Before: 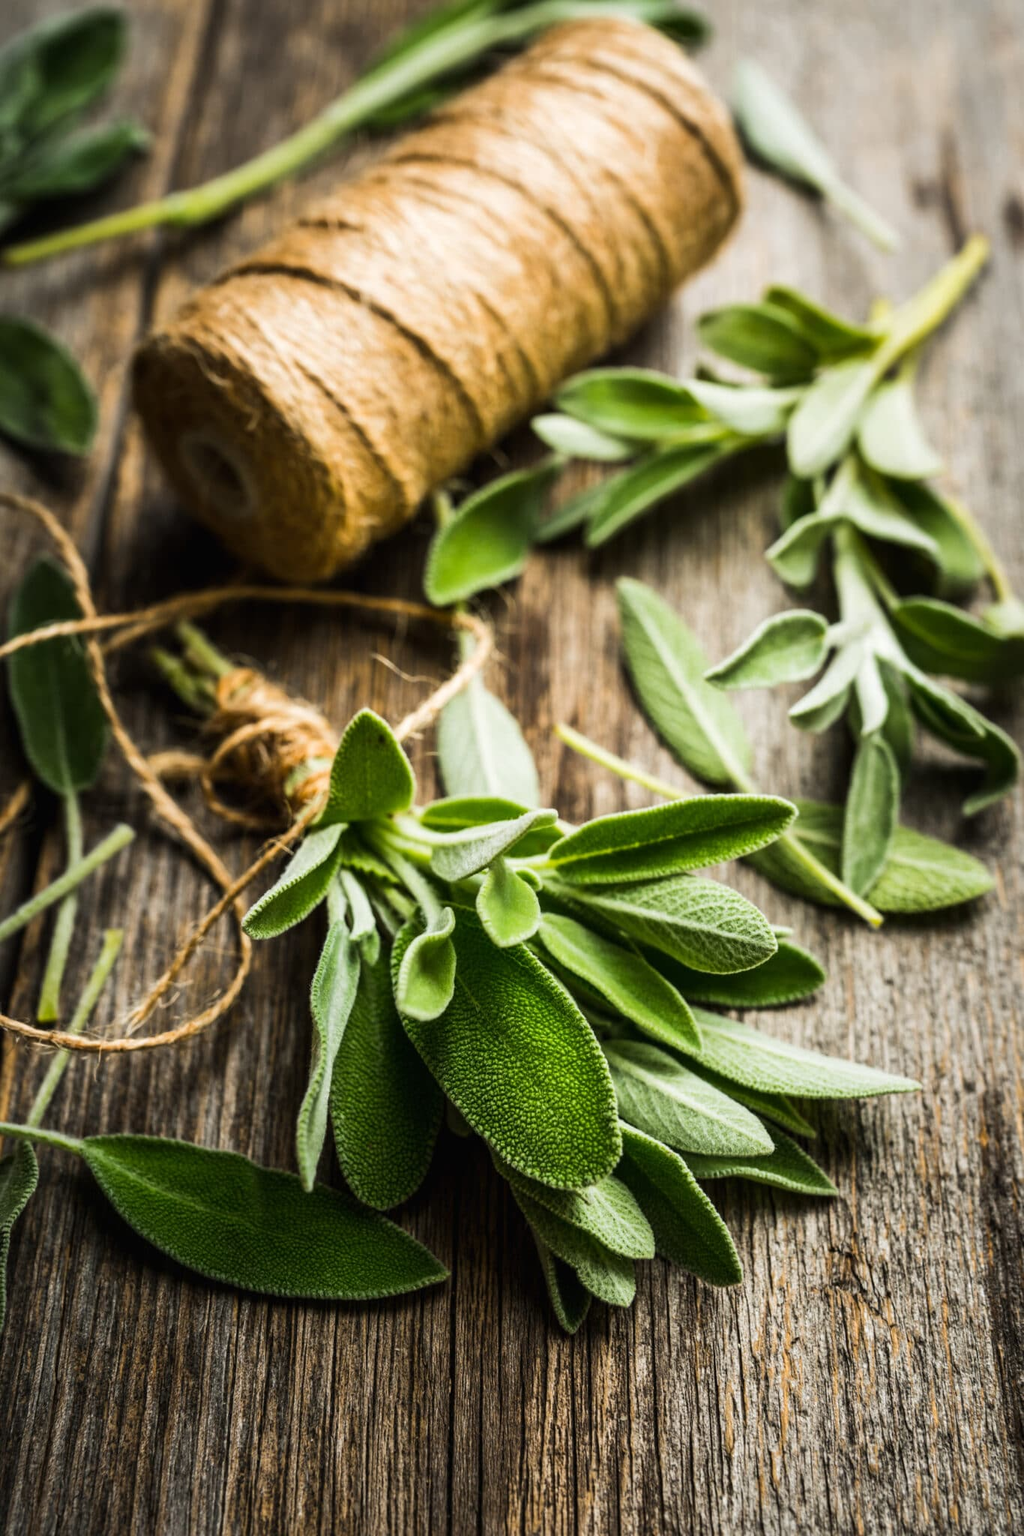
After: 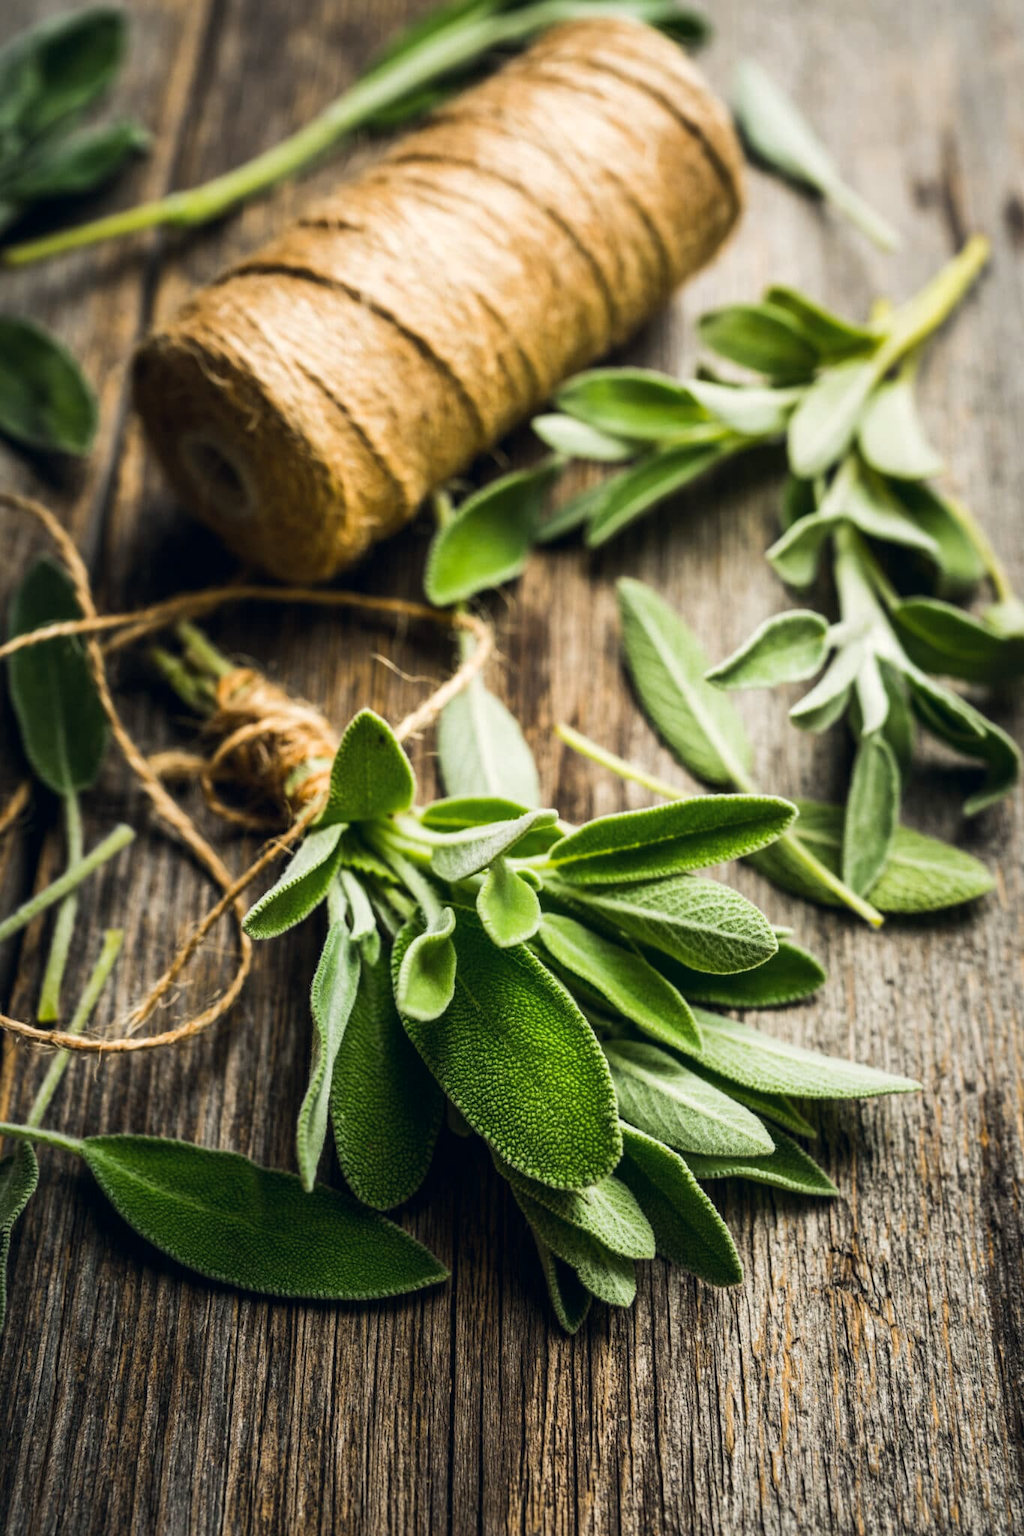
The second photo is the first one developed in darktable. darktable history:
color correction: highlights a* 0.384, highlights b* 2.68, shadows a* -1.23, shadows b* -4.44
